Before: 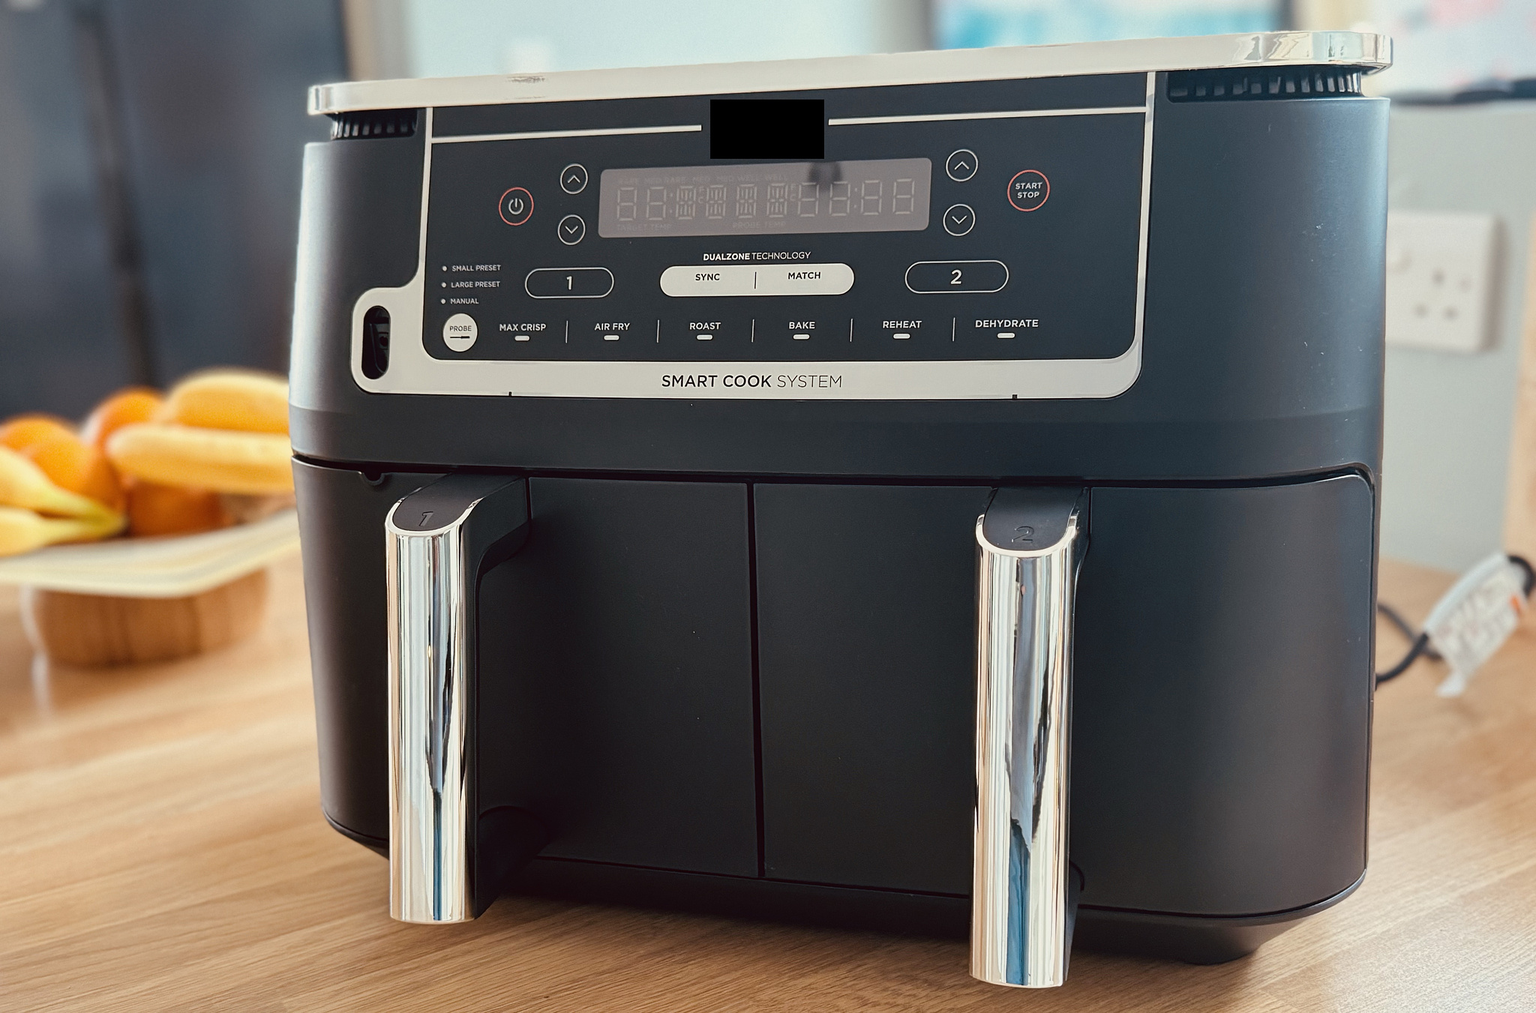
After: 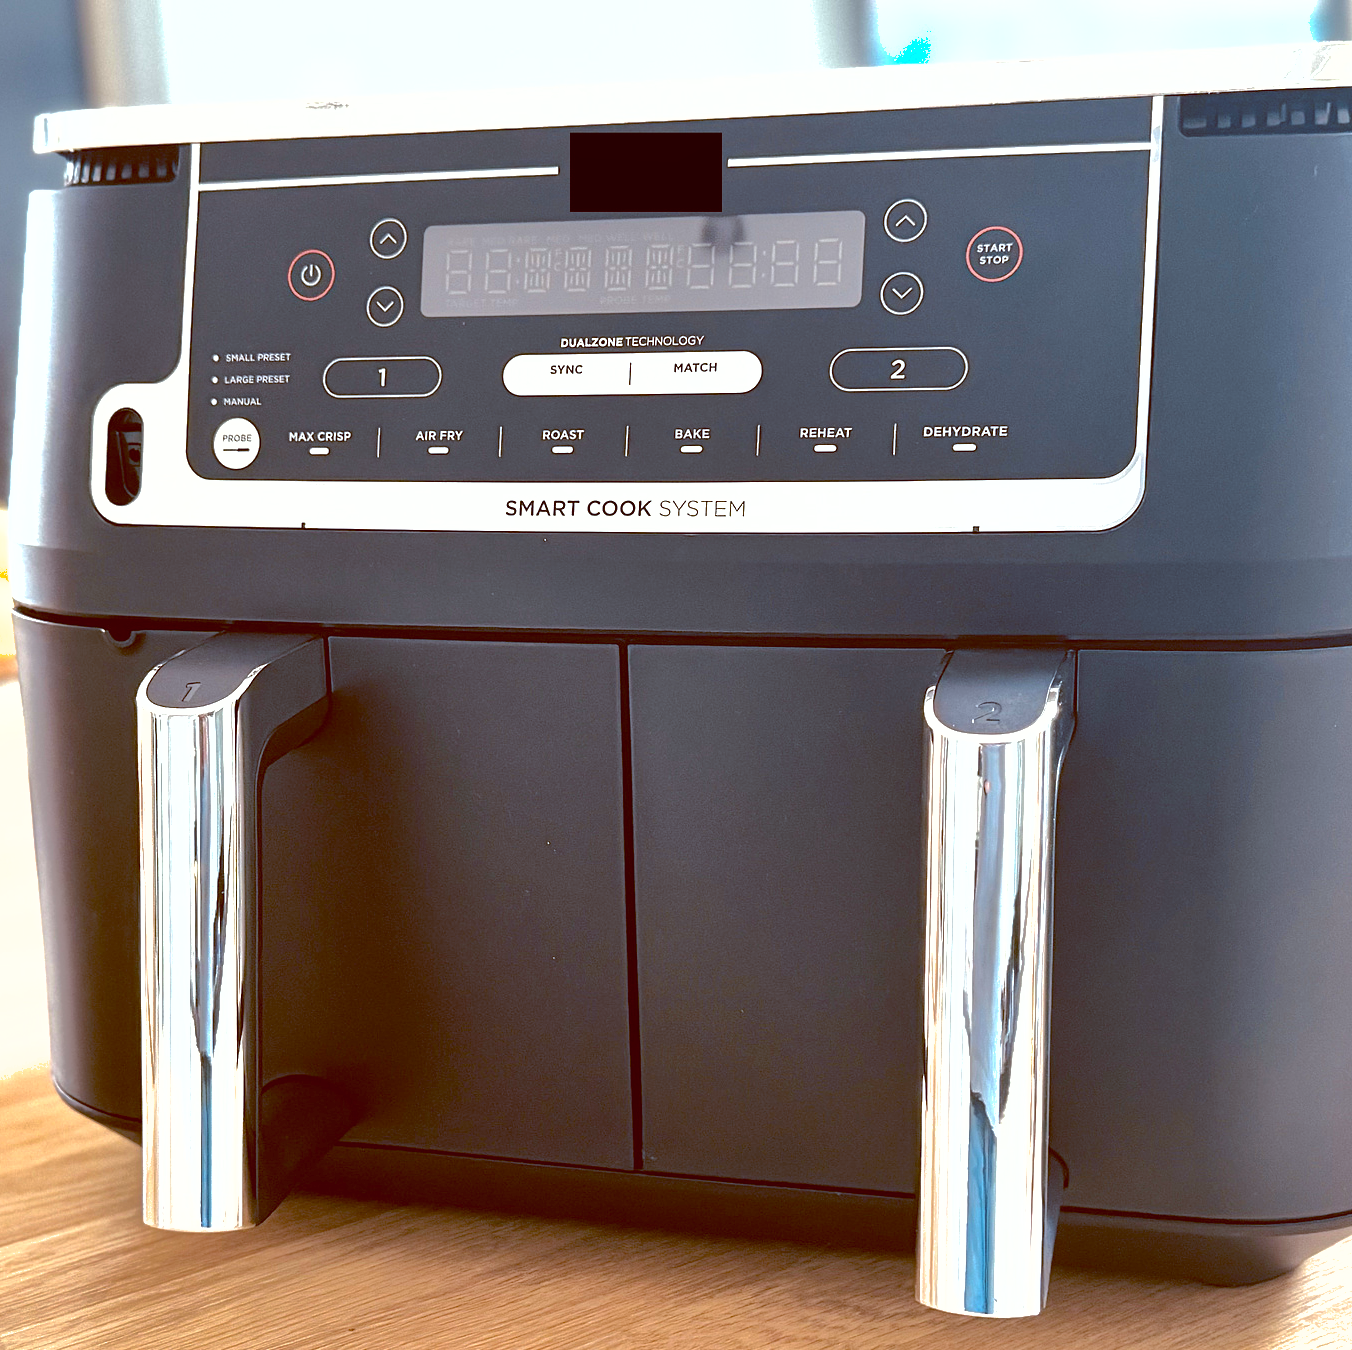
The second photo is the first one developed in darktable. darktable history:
crop and rotate: left 18.442%, right 15.508%
exposure: exposure 1.16 EV, compensate exposure bias true, compensate highlight preservation false
white balance: red 0.982, blue 1.018
shadows and highlights: shadows 40, highlights -60
color balance: lift [1, 1.015, 1.004, 0.985], gamma [1, 0.958, 0.971, 1.042], gain [1, 0.956, 0.977, 1.044]
